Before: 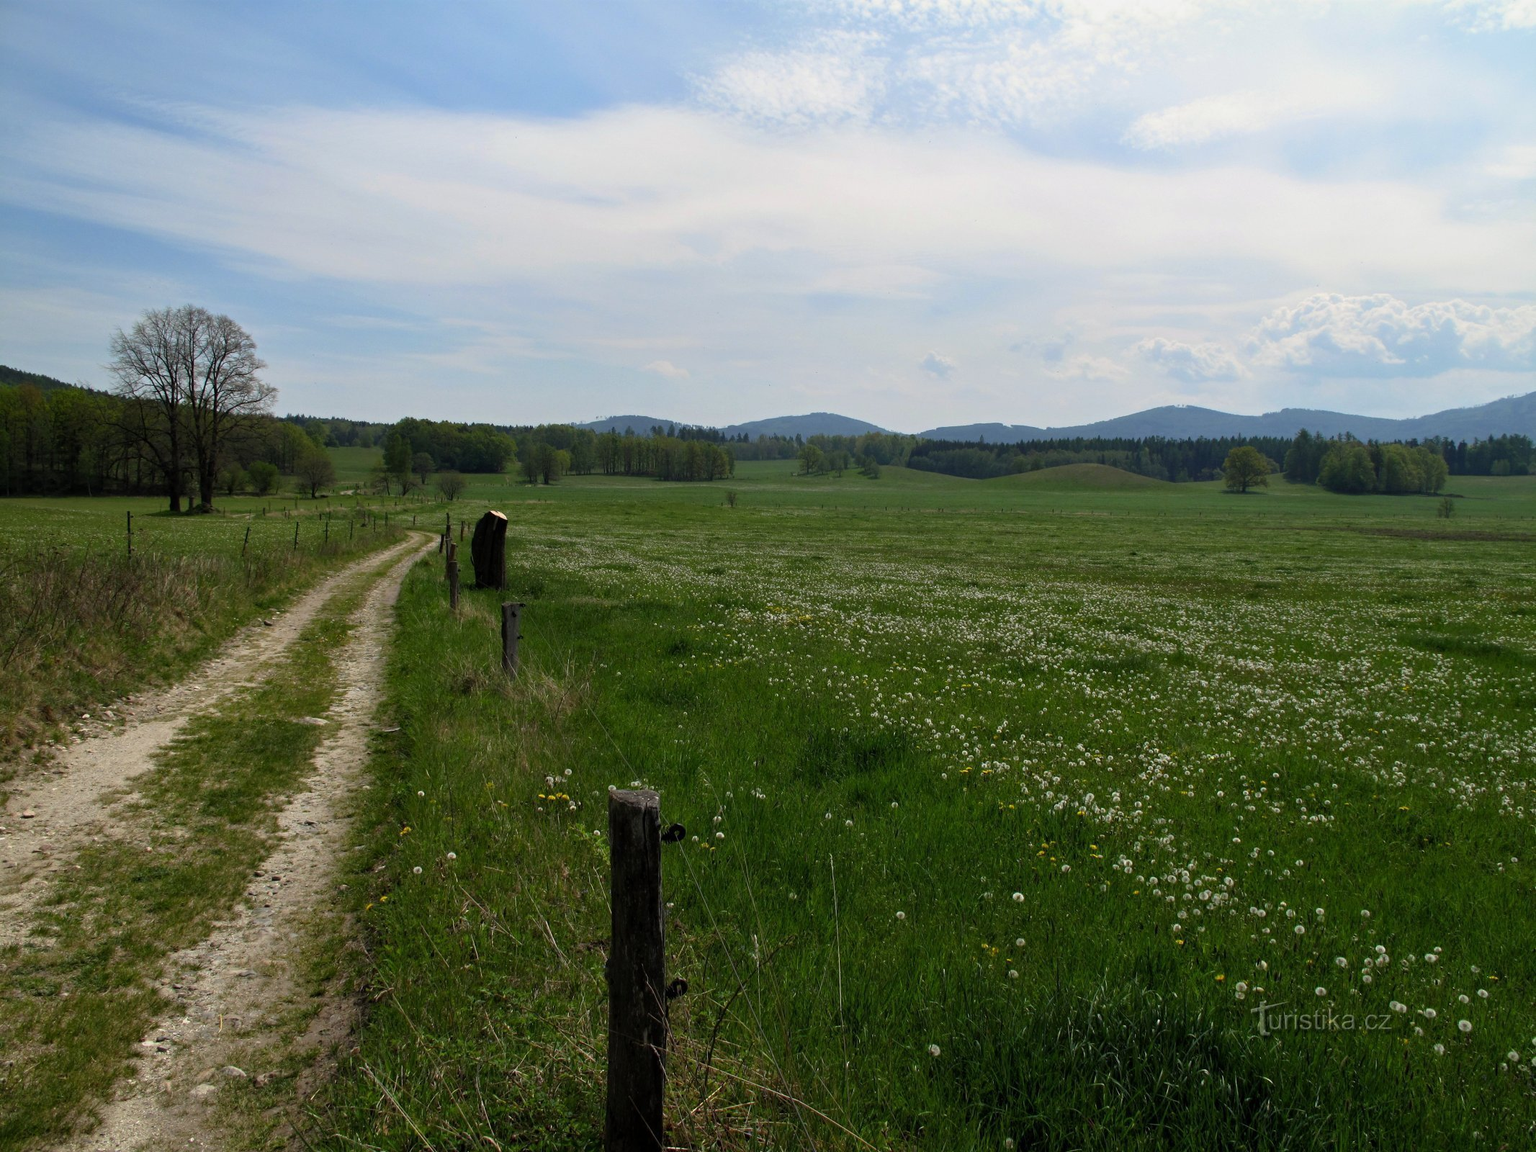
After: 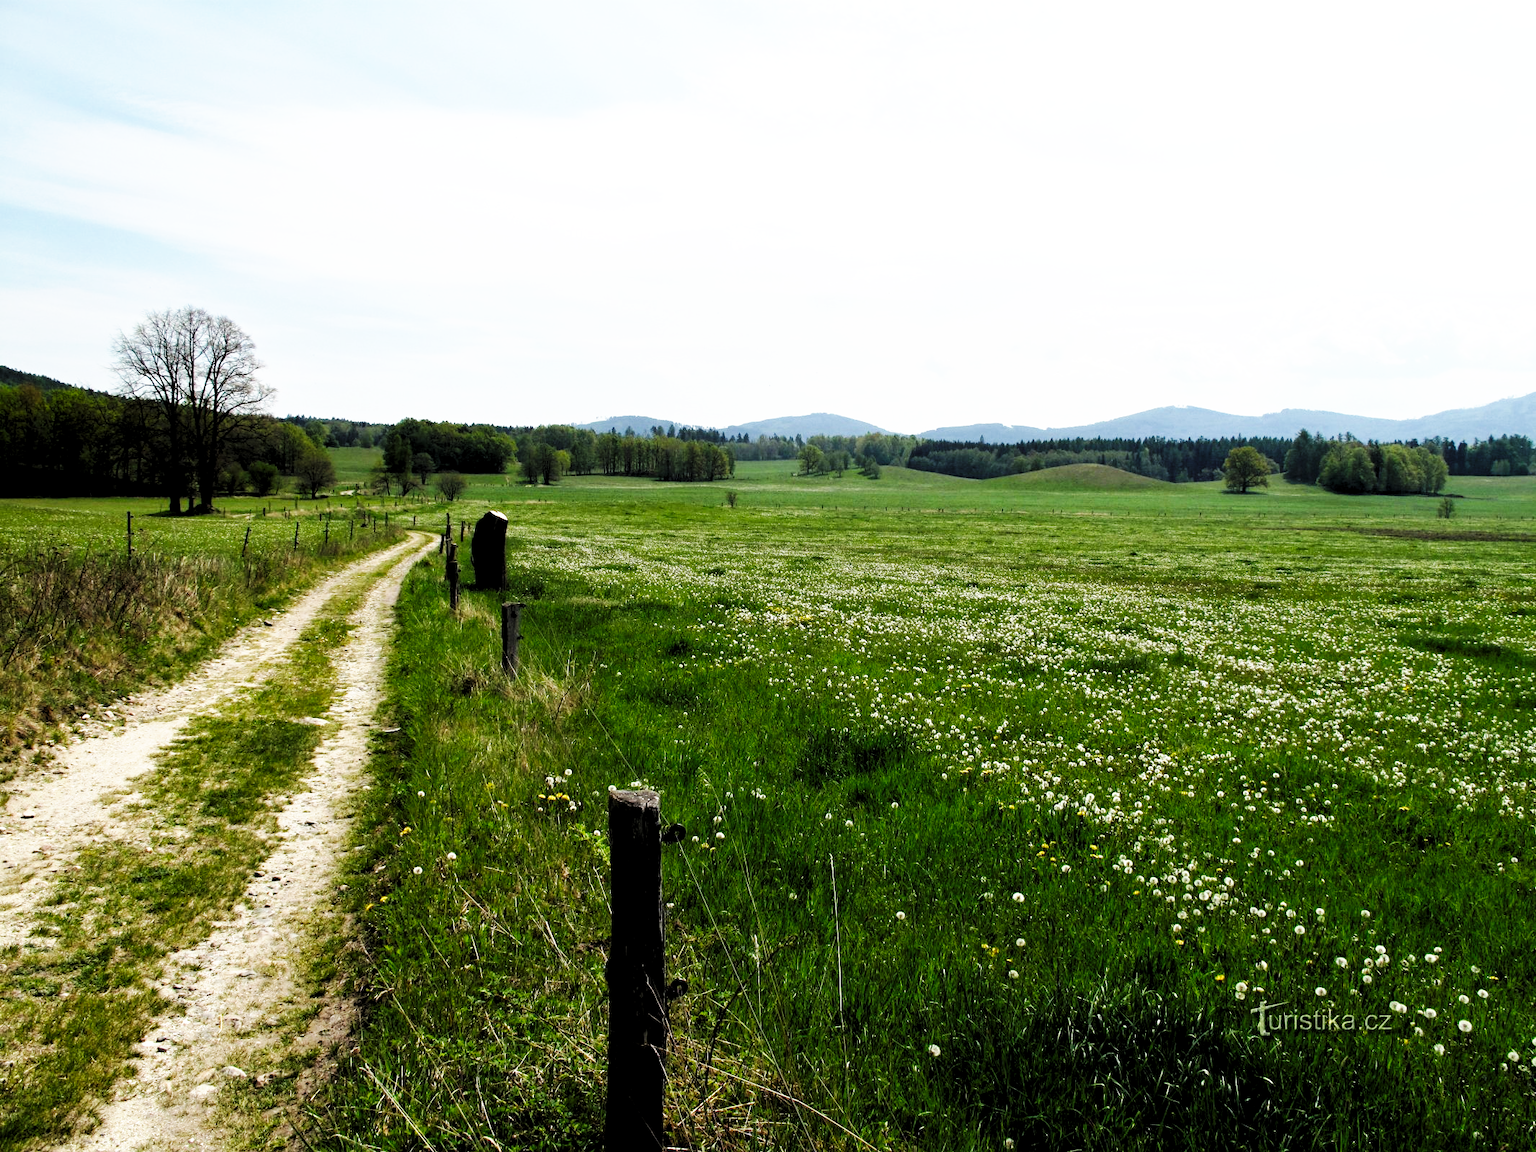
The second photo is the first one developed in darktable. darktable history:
base curve: curves: ch0 [(0, 0) (0.007, 0.004) (0.027, 0.03) (0.046, 0.07) (0.207, 0.54) (0.442, 0.872) (0.673, 0.972) (1, 1)], preserve colors none
levels: black 3.79%, levels [0.116, 0.574, 1]
exposure: exposure 0.526 EV, compensate exposure bias true, compensate highlight preservation false
